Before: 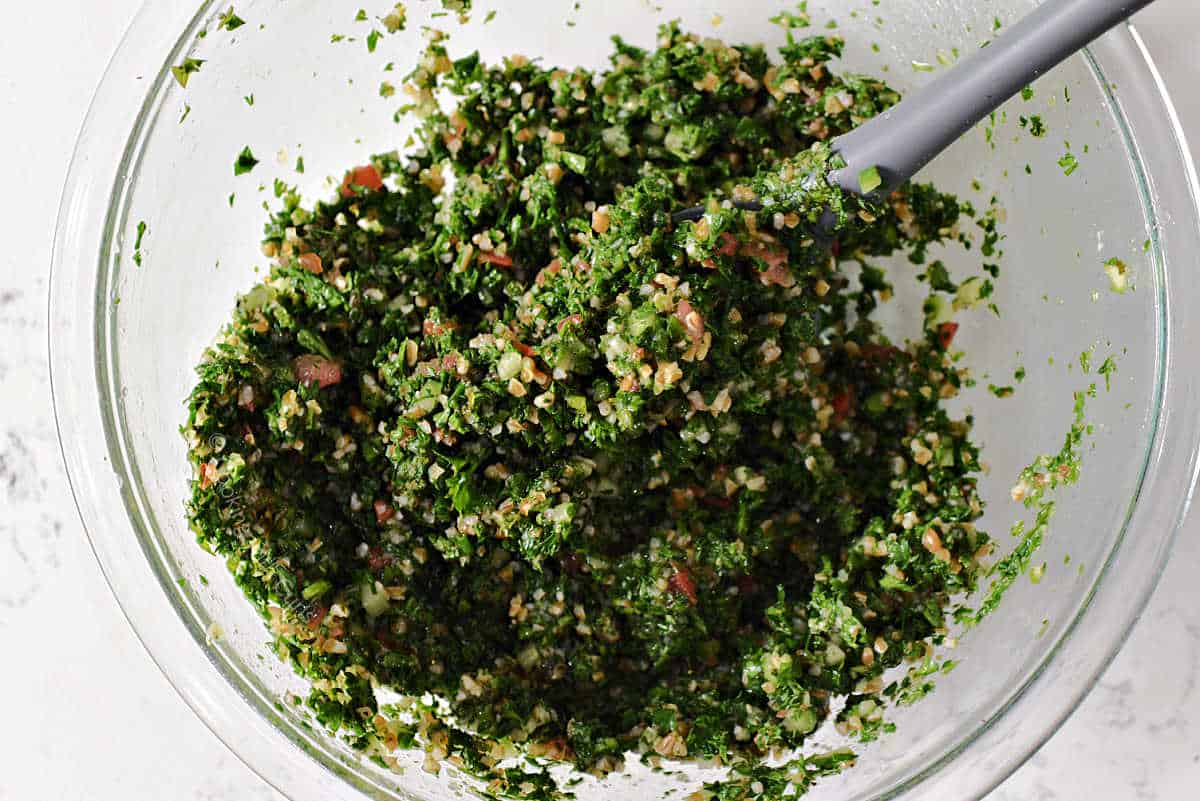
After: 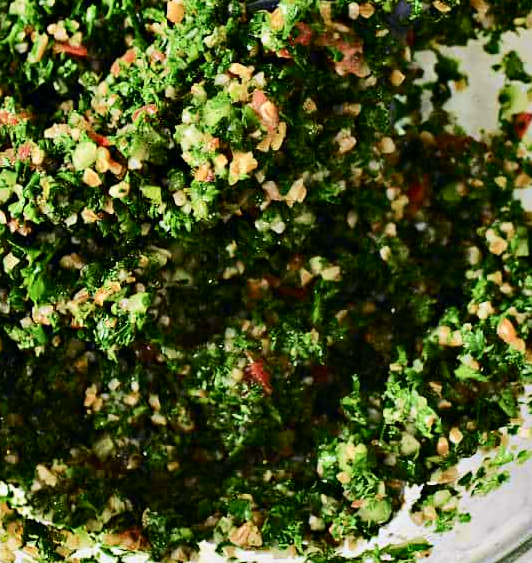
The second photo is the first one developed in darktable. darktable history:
crop: left 35.429%, top 26.296%, right 20.221%, bottom 3.41%
shadows and highlights: shadows 19.05, highlights -84.71, soften with gaussian
tone curve: curves: ch0 [(0, 0) (0.114, 0.083) (0.291, 0.3) (0.447, 0.535) (0.602, 0.712) (0.772, 0.864) (0.999, 0.978)]; ch1 [(0, 0) (0.389, 0.352) (0.458, 0.433) (0.486, 0.474) (0.509, 0.505) (0.535, 0.541) (0.555, 0.557) (0.677, 0.724) (1, 1)]; ch2 [(0, 0) (0.369, 0.388) (0.449, 0.431) (0.501, 0.5) (0.528, 0.552) (0.561, 0.596) (0.697, 0.721) (1, 1)], color space Lab, independent channels, preserve colors none
